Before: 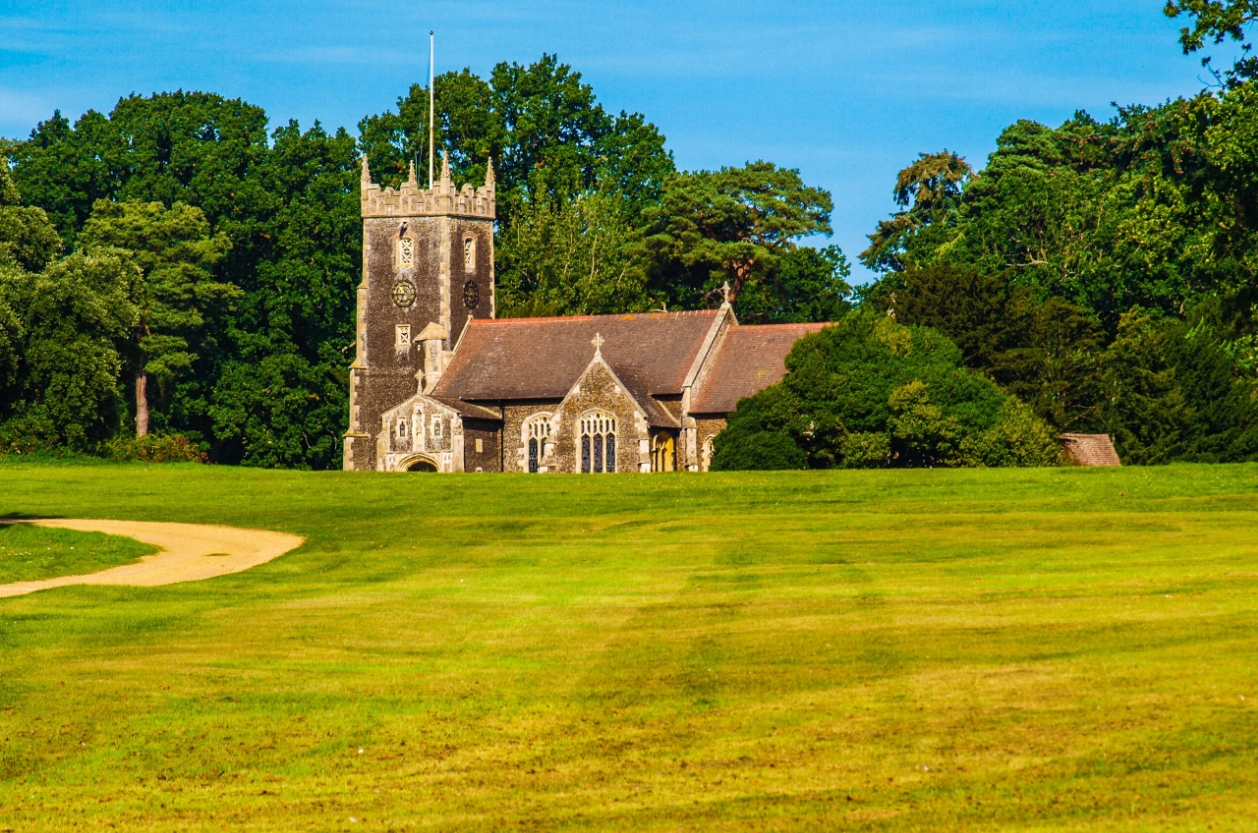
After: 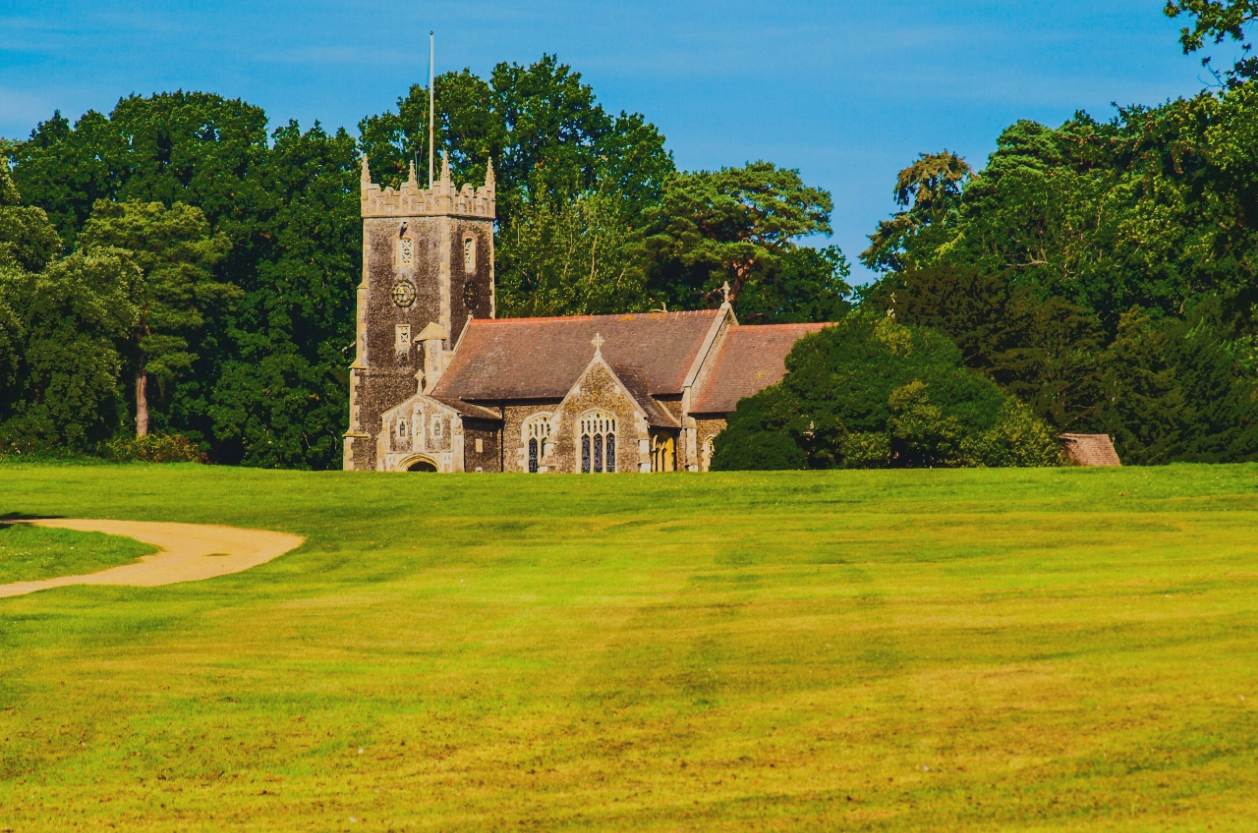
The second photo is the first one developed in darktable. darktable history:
sigmoid: contrast 1.12, target black 0.582, color processing RGB ratio
tone equalizer: -6 EV -0.17 EV, -3 EV -1.03 EV
